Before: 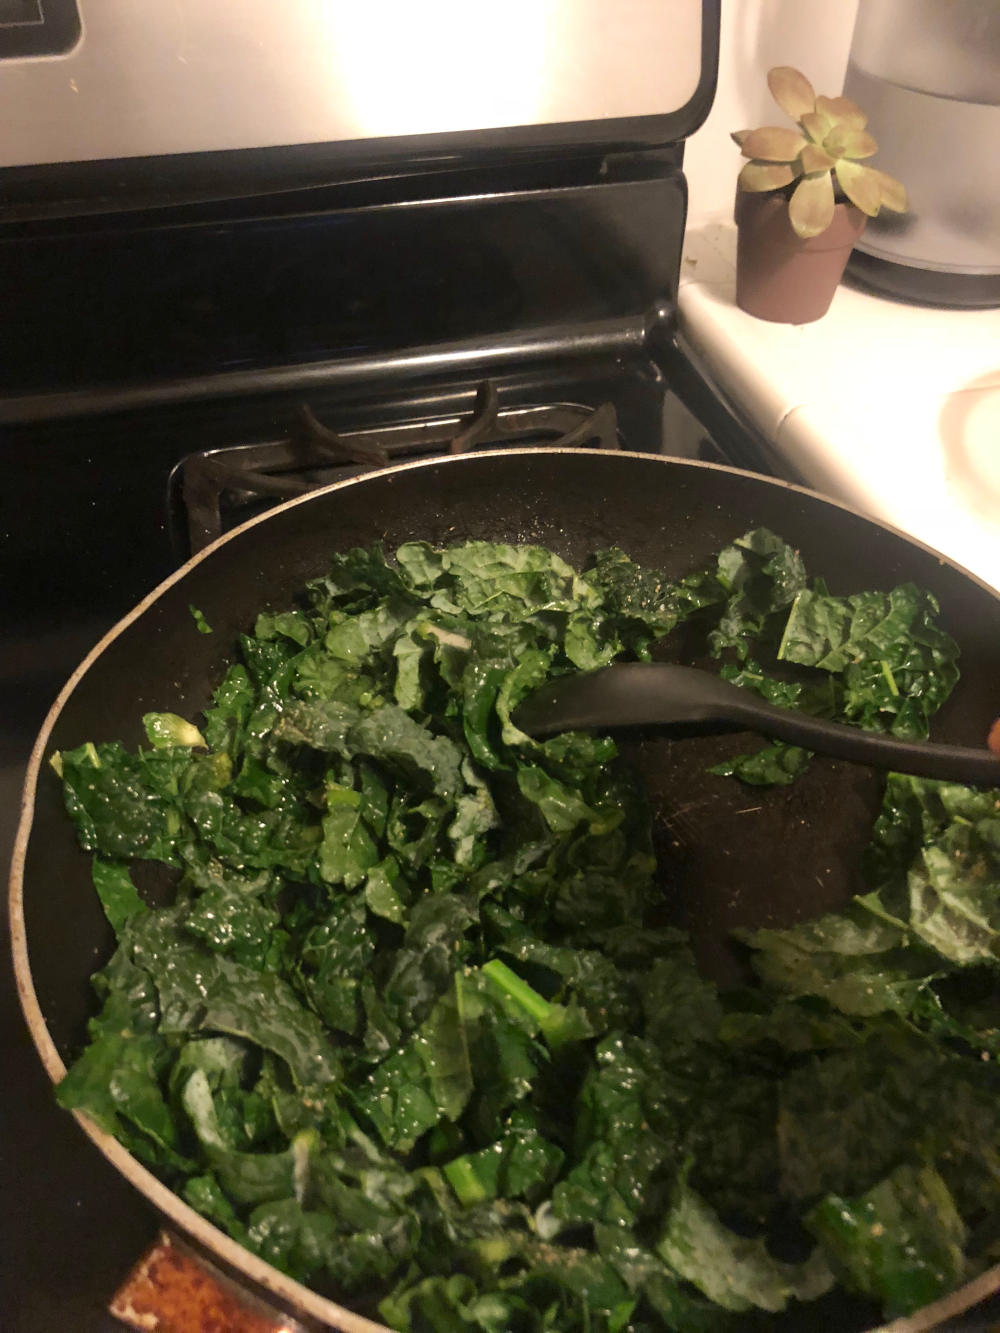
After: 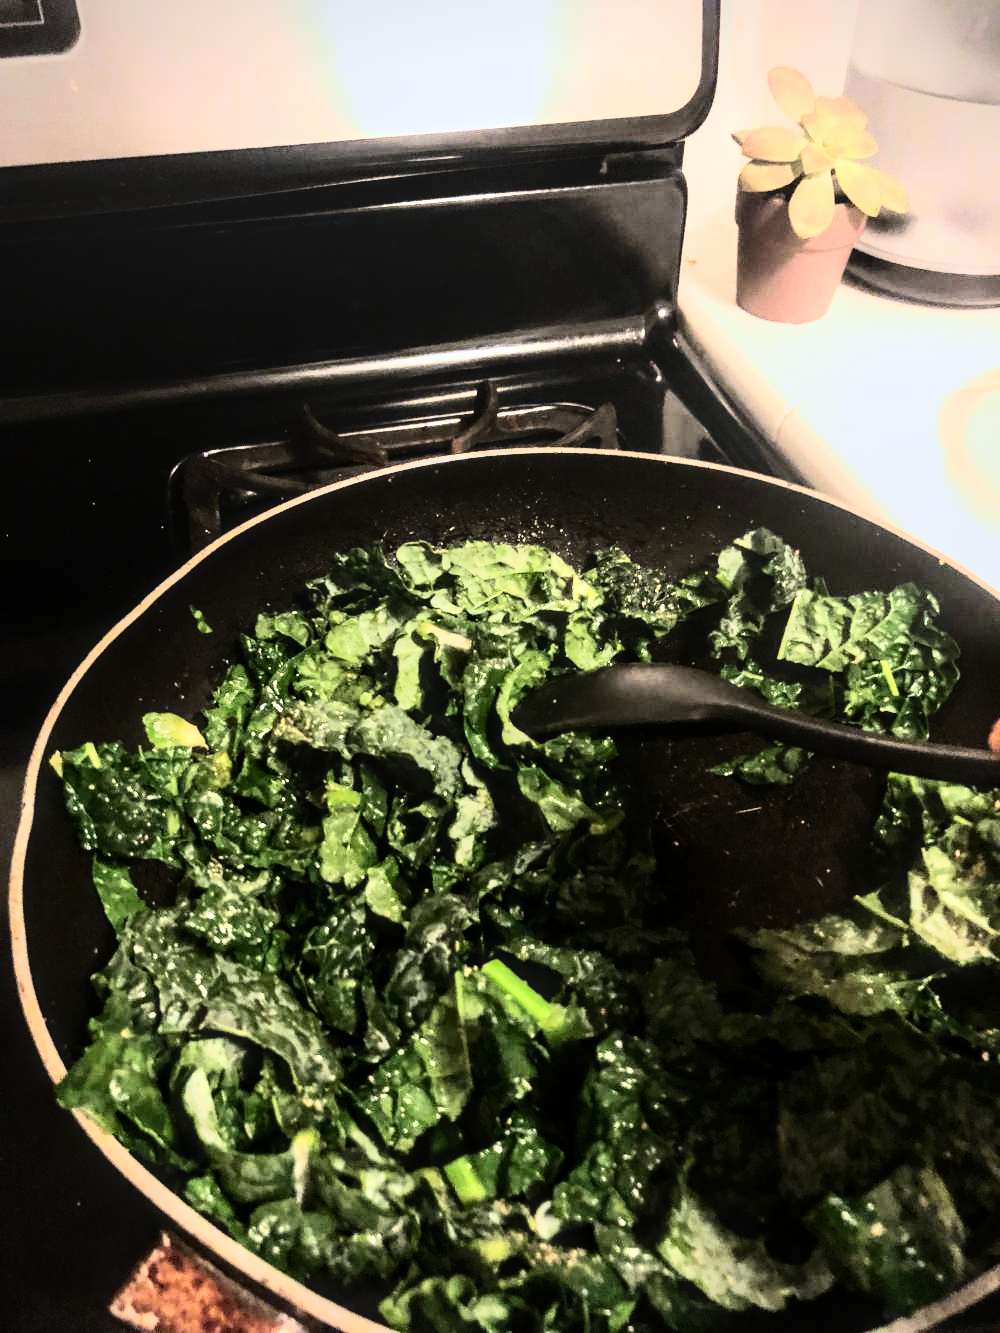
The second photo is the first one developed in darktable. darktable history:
rgb curve: curves: ch0 [(0, 0) (0.21, 0.15) (0.24, 0.21) (0.5, 0.75) (0.75, 0.96) (0.89, 0.99) (1, 1)]; ch1 [(0, 0.02) (0.21, 0.13) (0.25, 0.2) (0.5, 0.67) (0.75, 0.9) (0.89, 0.97) (1, 1)]; ch2 [(0, 0.02) (0.21, 0.13) (0.25, 0.2) (0.5, 0.67) (0.75, 0.9) (0.89, 0.97) (1, 1)], compensate middle gray true
vignetting: fall-off start 91.19%
contrast brightness saturation: contrast 0.24, brightness 0.09
local contrast: detail 130%
white balance: red 0.976, blue 1.04
